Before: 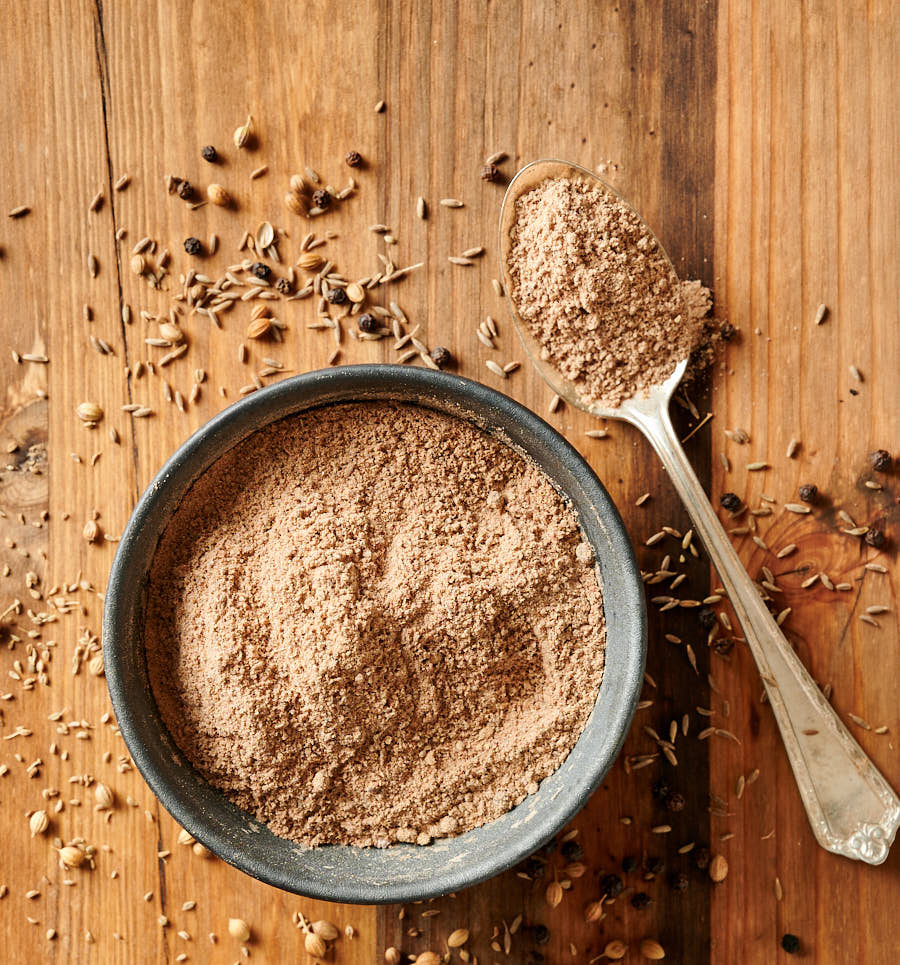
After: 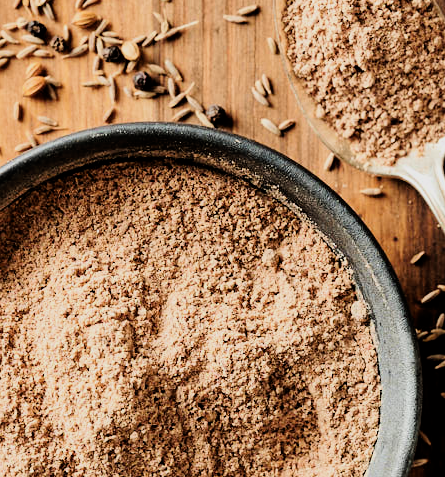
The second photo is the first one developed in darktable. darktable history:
crop: left 25.107%, top 25.132%, right 25.423%, bottom 25.397%
exposure: compensate highlight preservation false
filmic rgb: black relative exposure -4.97 EV, white relative exposure 3.96 EV, hardness 2.89, contrast 1.409
